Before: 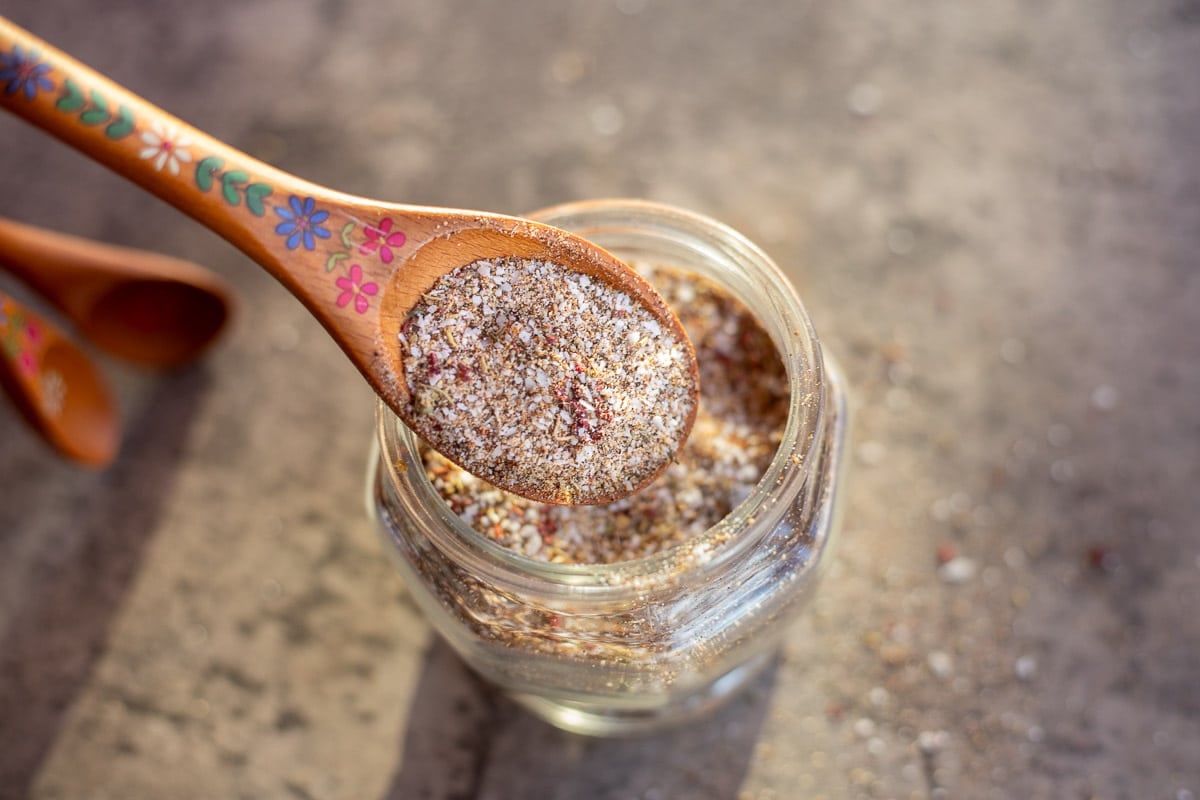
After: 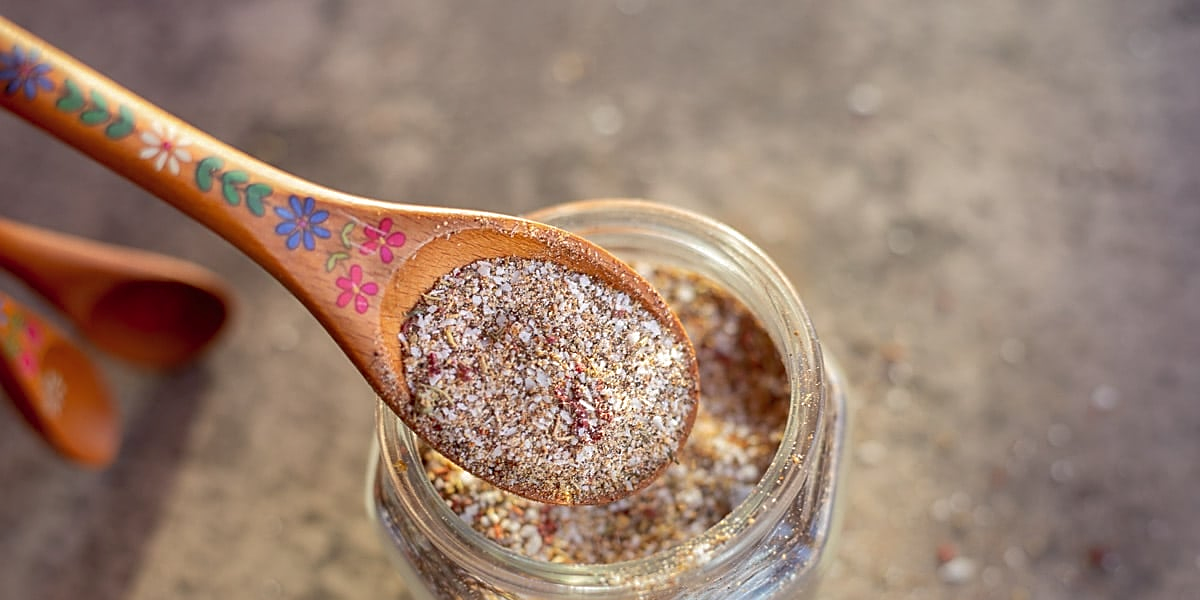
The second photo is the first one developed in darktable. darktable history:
sharpen: on, module defaults
shadows and highlights: on, module defaults
crop: bottom 24.988%
